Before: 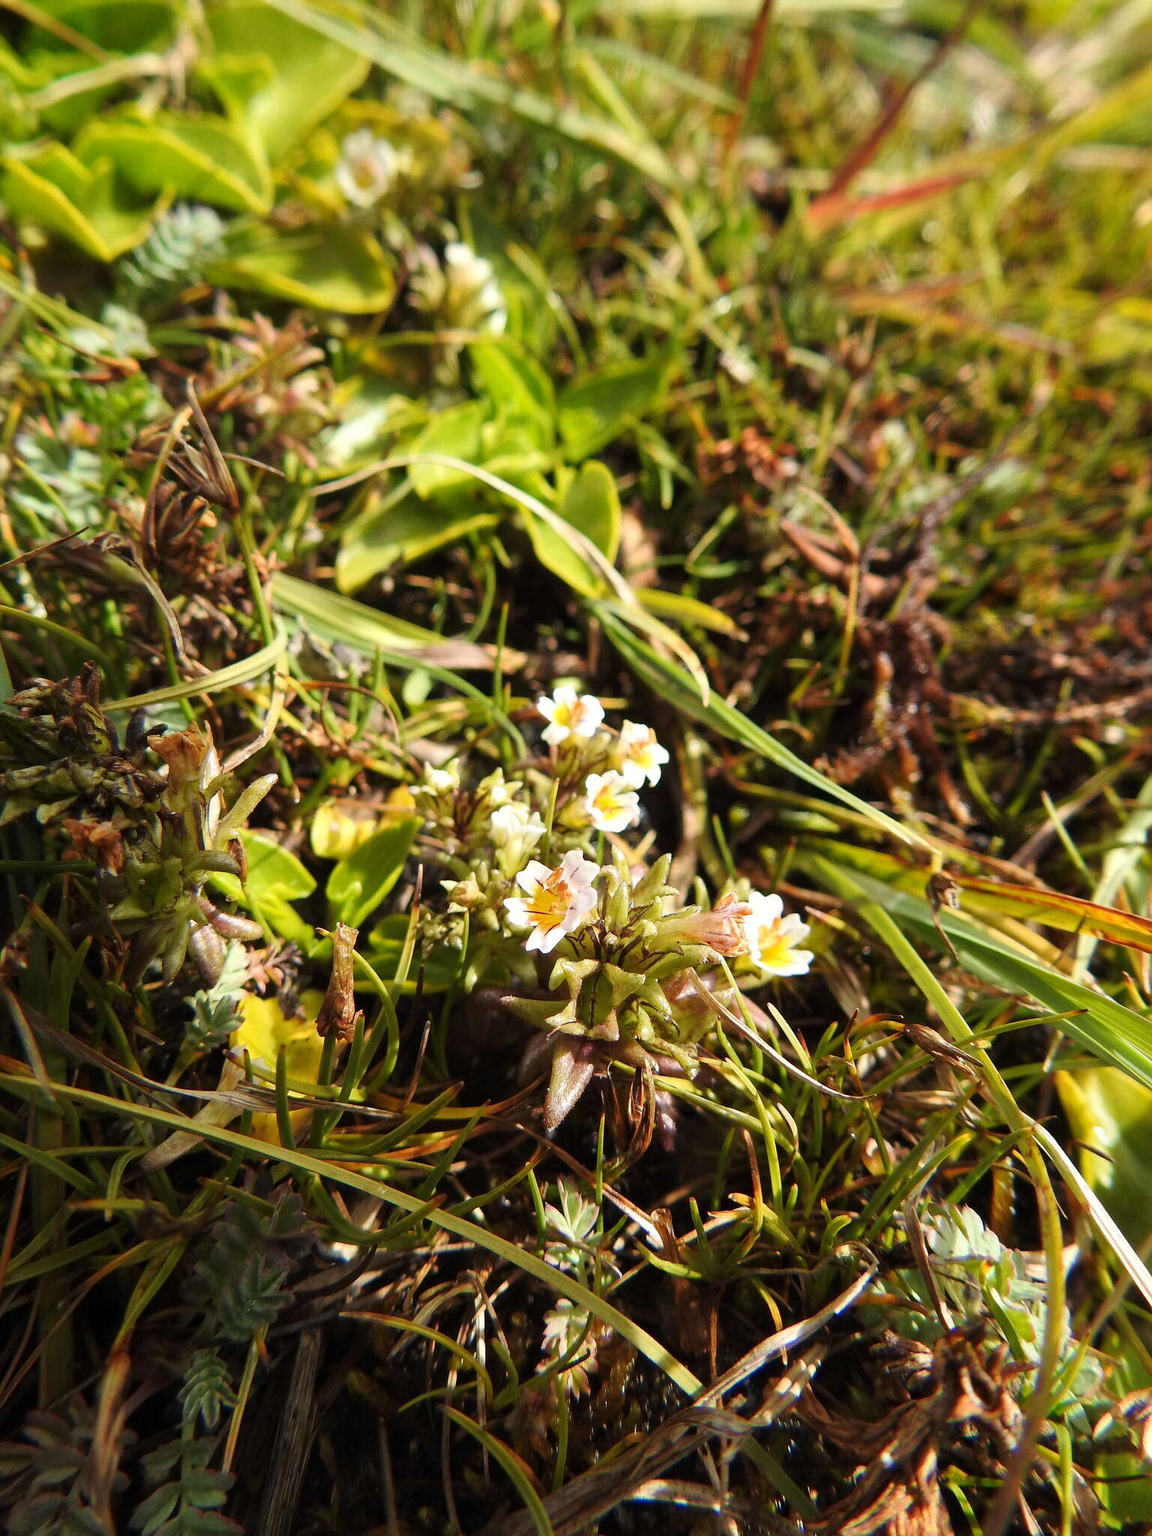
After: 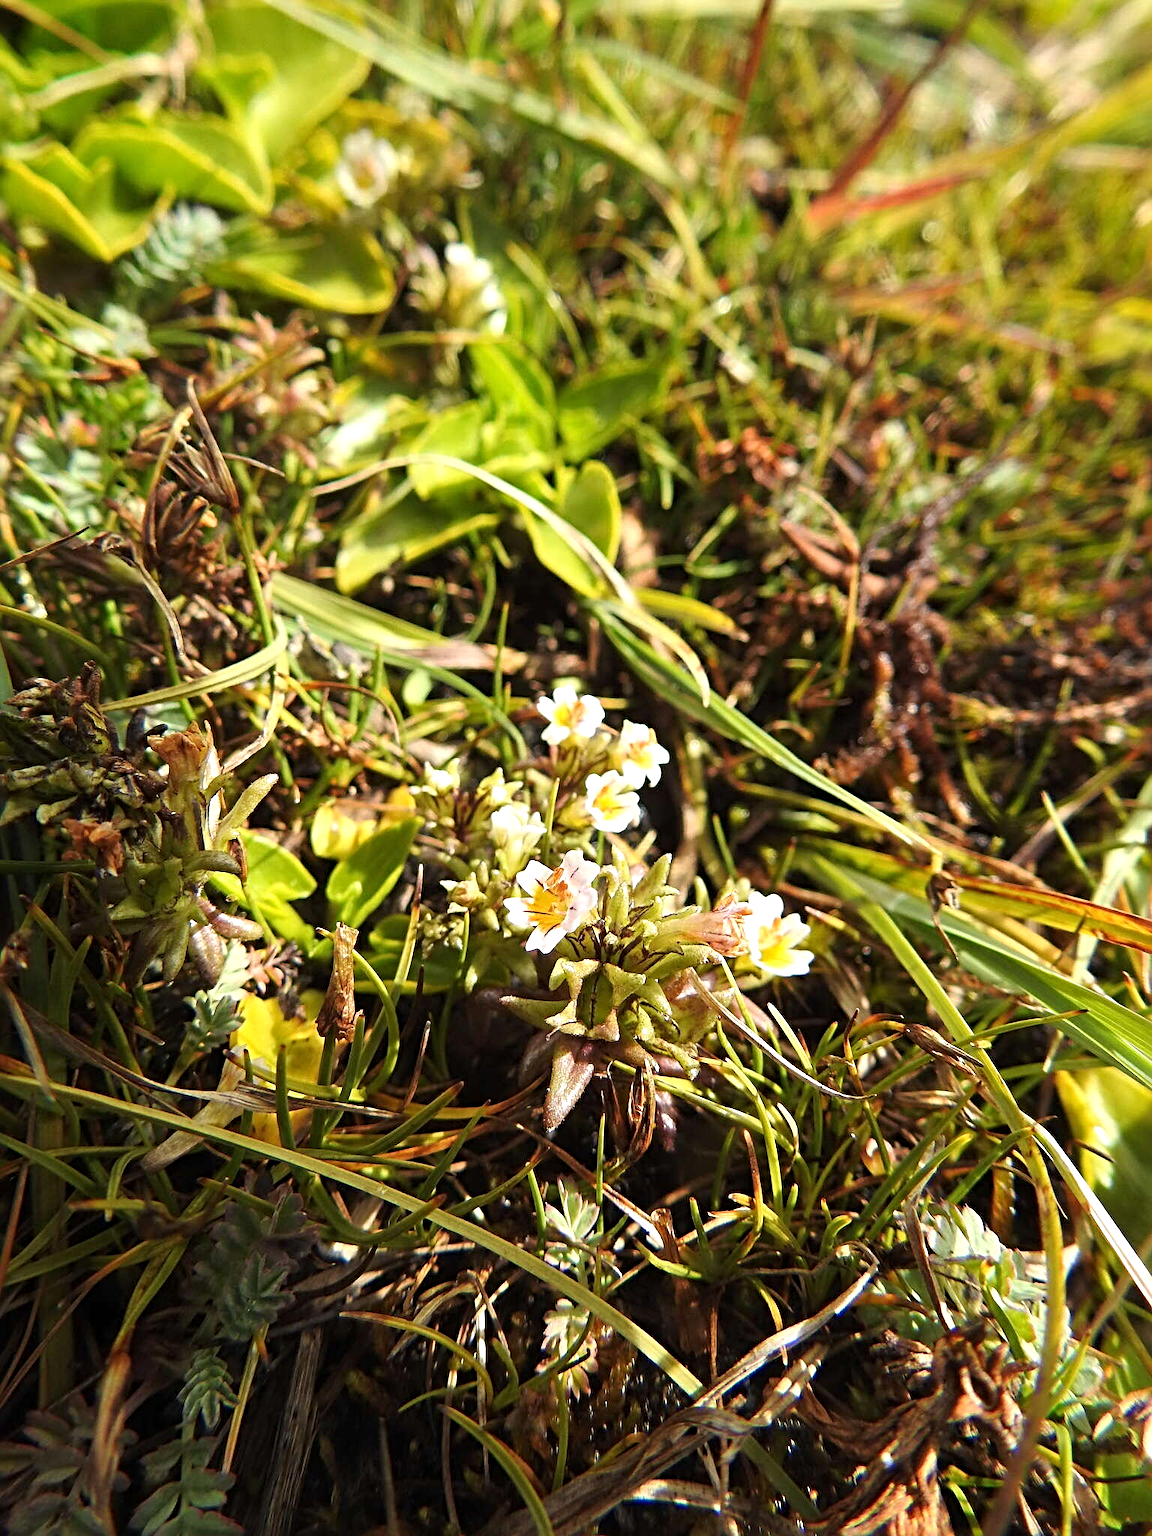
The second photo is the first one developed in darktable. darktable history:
sharpen: radius 3.95
exposure: exposure 0.244 EV, compensate highlight preservation false
